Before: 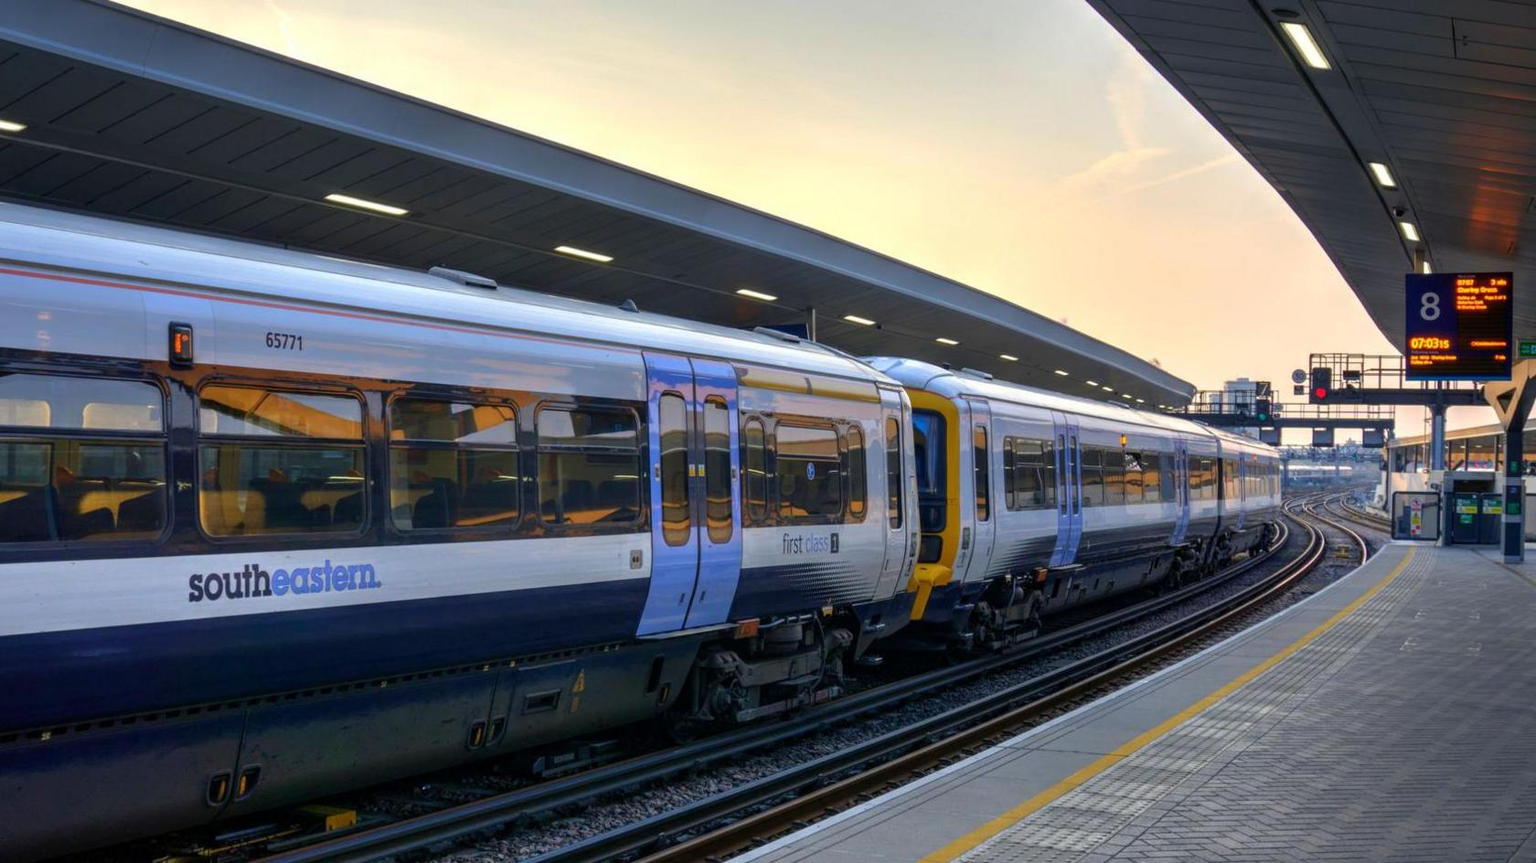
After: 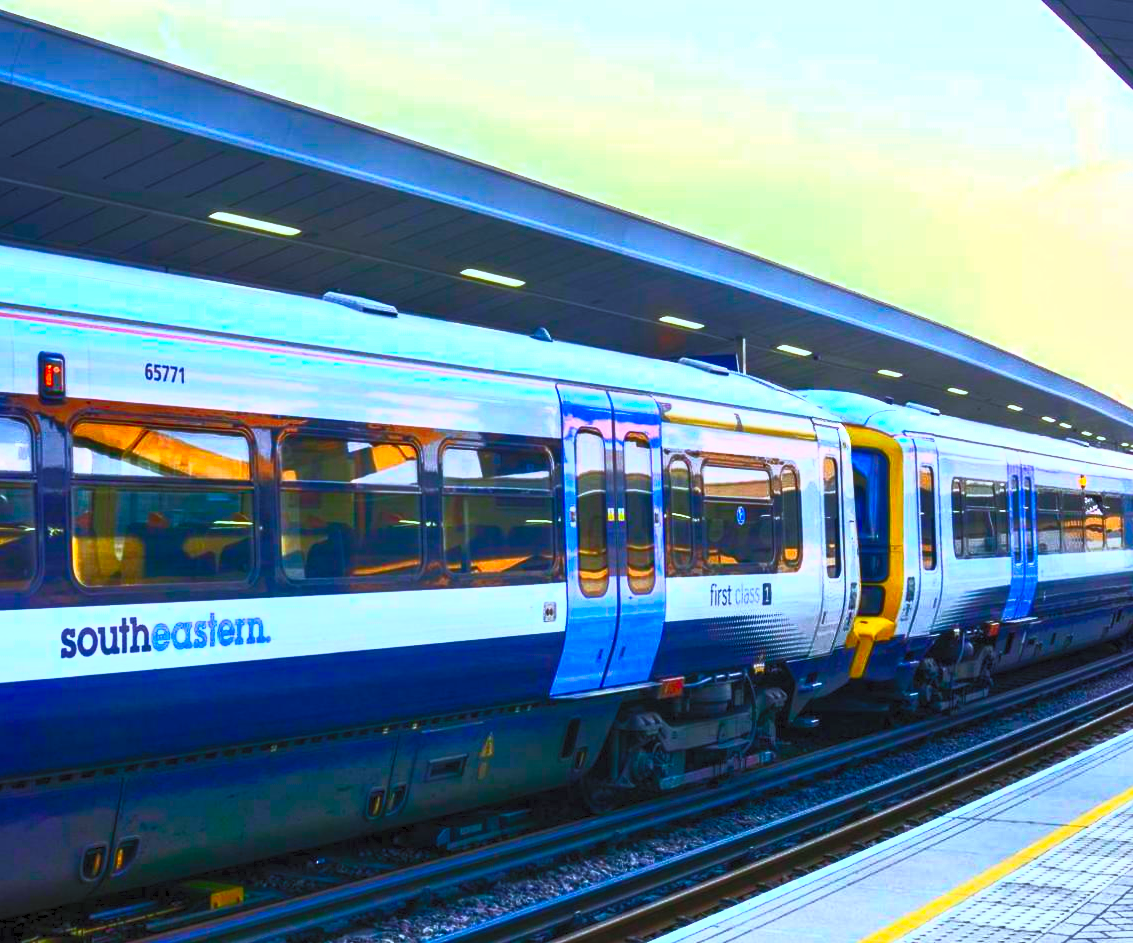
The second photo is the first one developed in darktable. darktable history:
crop and rotate: left 8.694%, right 23.858%
contrast brightness saturation: contrast 0.981, brightness 0.988, saturation 1
color calibration: output R [0.948, 0.091, -0.04, 0], output G [-0.3, 1.384, -0.085, 0], output B [-0.108, 0.061, 1.08, 0], gray › normalize channels true, x 0.367, y 0.376, temperature 4381.6 K, gamut compression 0.021
